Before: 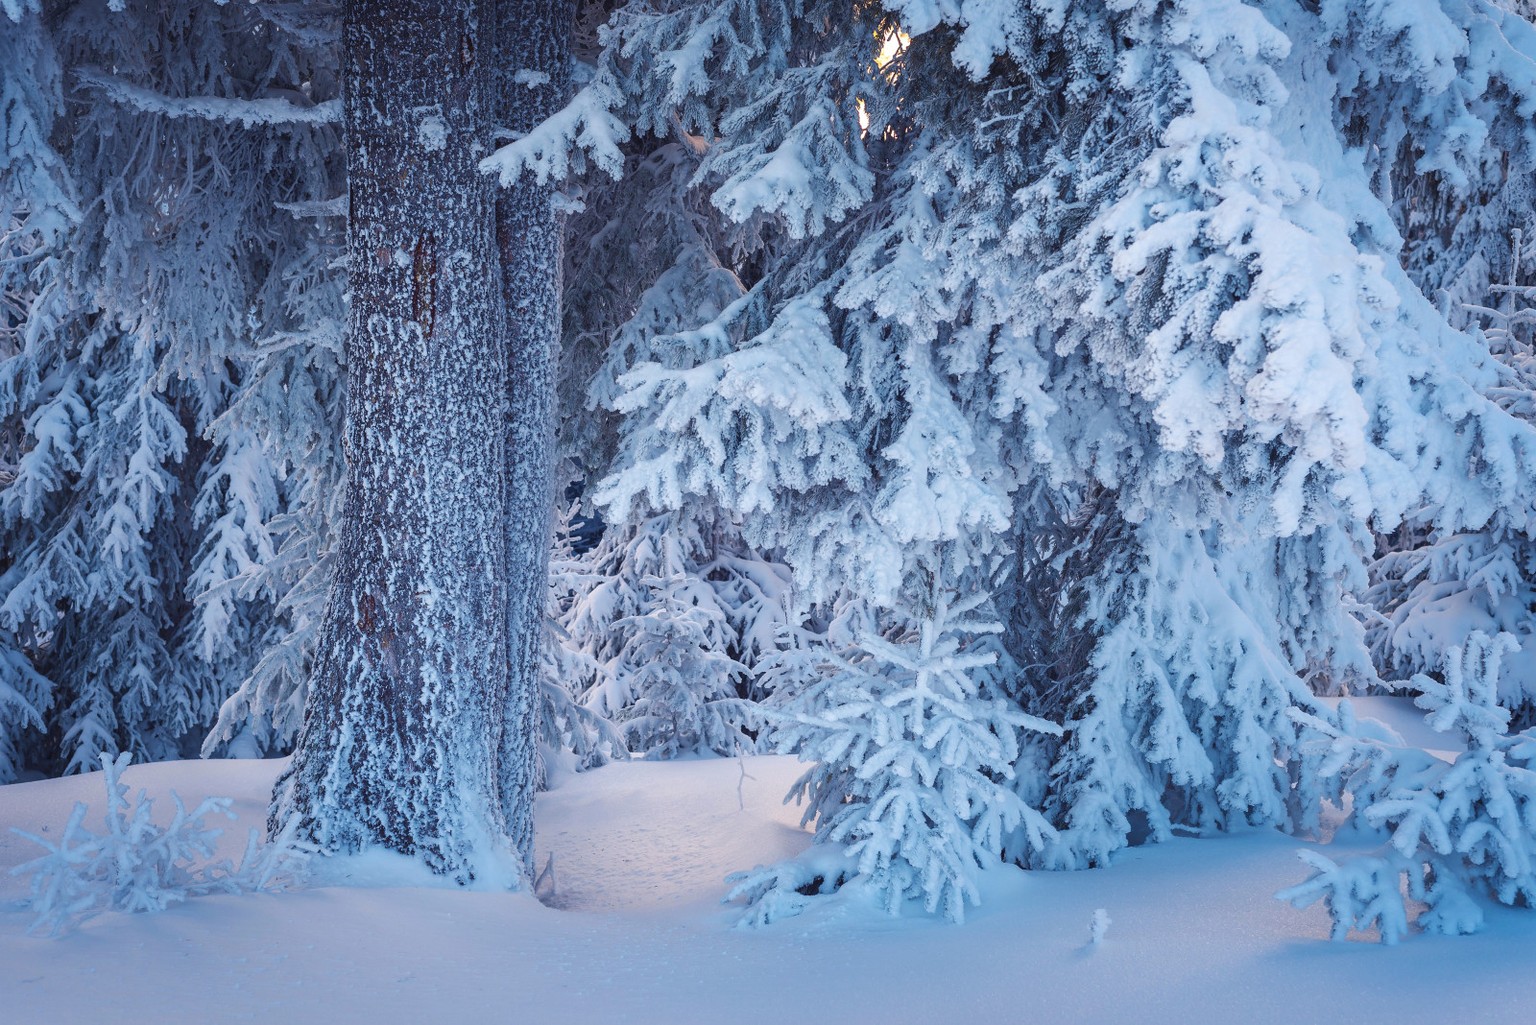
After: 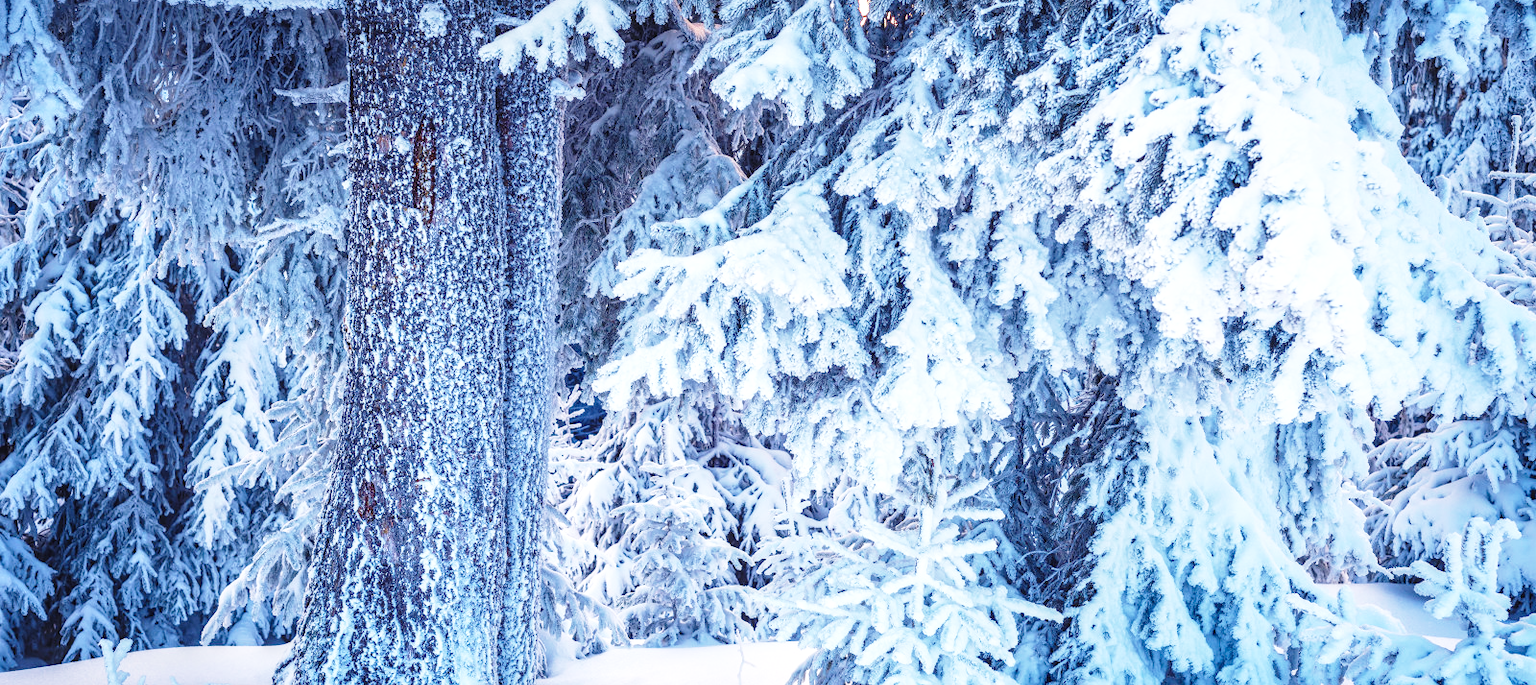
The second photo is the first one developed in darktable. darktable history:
exposure: compensate exposure bias true, compensate highlight preservation false
crop: top 11.136%, bottom 21.94%
local contrast: on, module defaults
base curve: curves: ch0 [(0, 0) (0.026, 0.03) (0.109, 0.232) (0.351, 0.748) (0.669, 0.968) (1, 1)], preserve colors none
